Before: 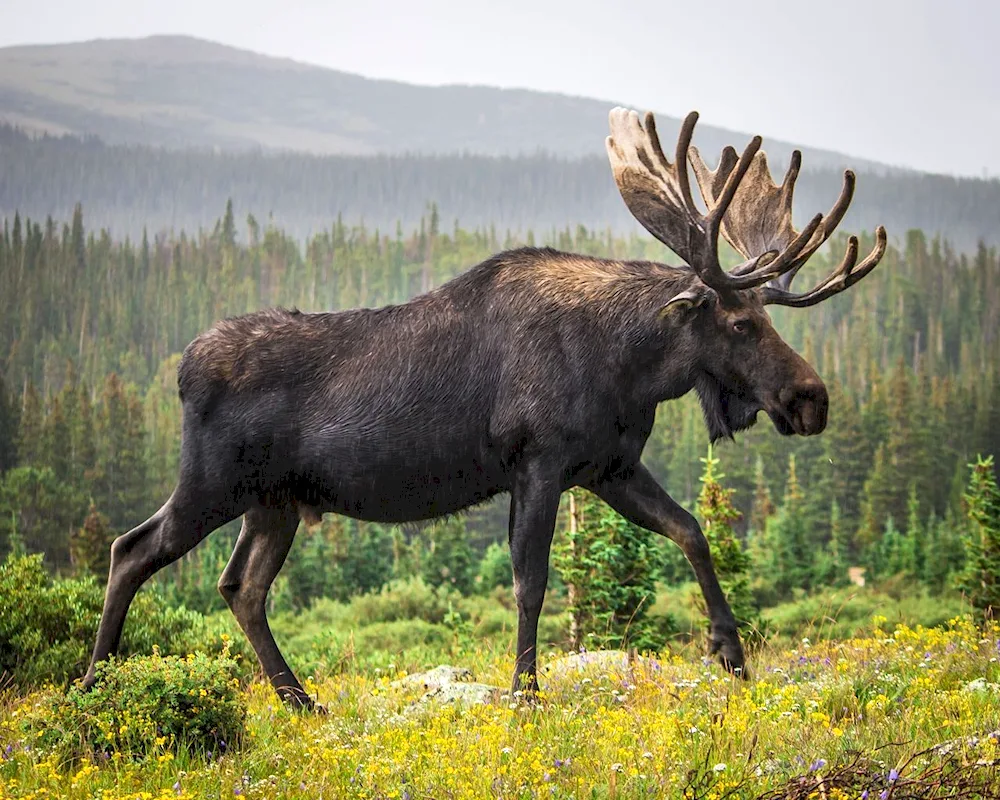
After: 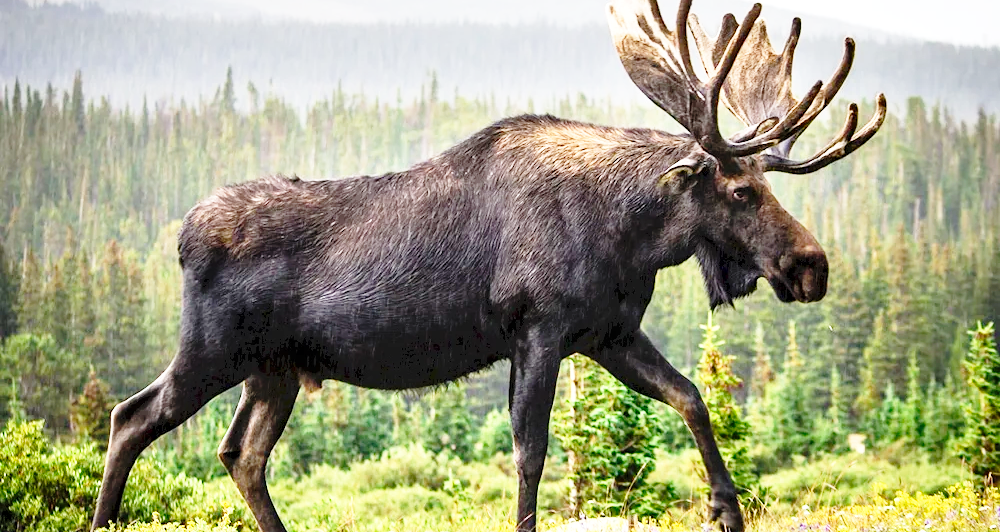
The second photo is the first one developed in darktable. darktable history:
shadows and highlights: shadows 32, highlights -32, soften with gaussian
base curve: curves: ch0 [(0, 0) (0.028, 0.03) (0.105, 0.232) (0.387, 0.748) (0.754, 0.968) (1, 1)], fusion 1, exposure shift 0.576, preserve colors none
crop: top 16.727%, bottom 16.727%
